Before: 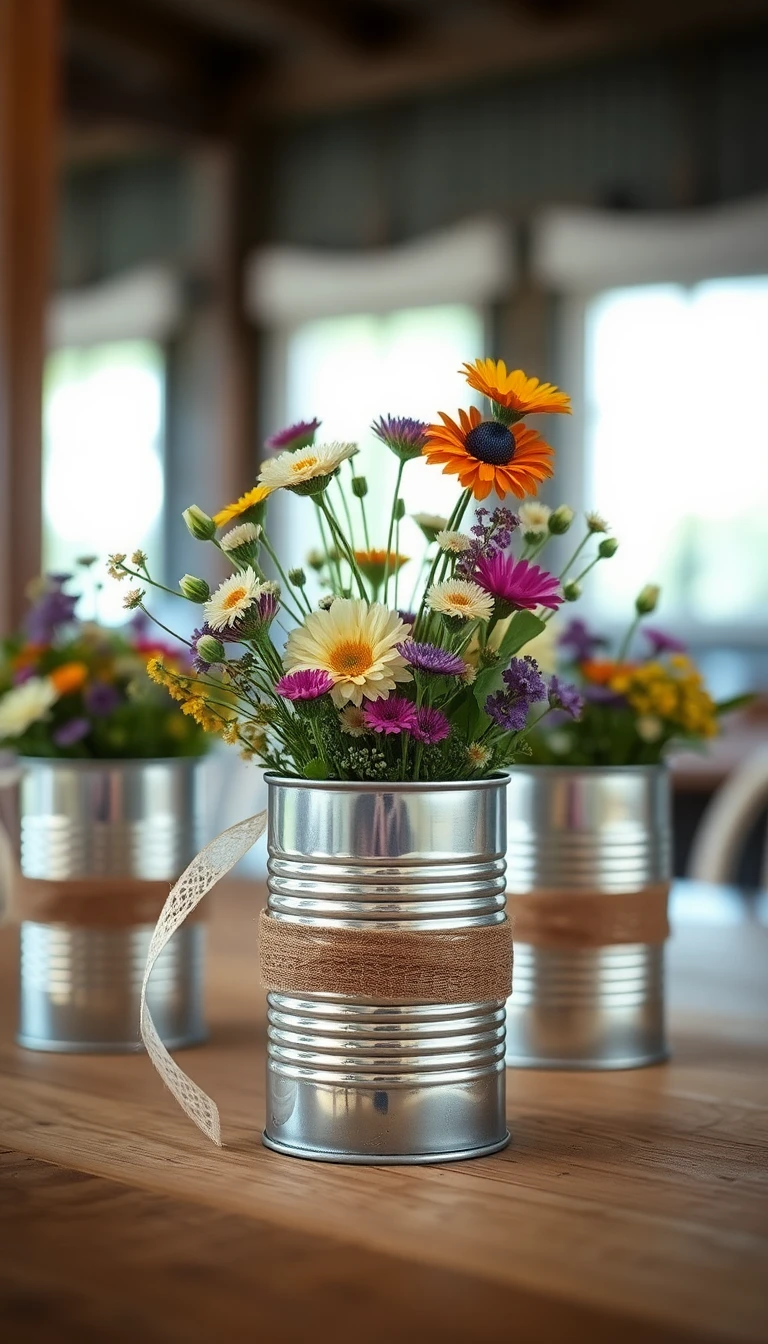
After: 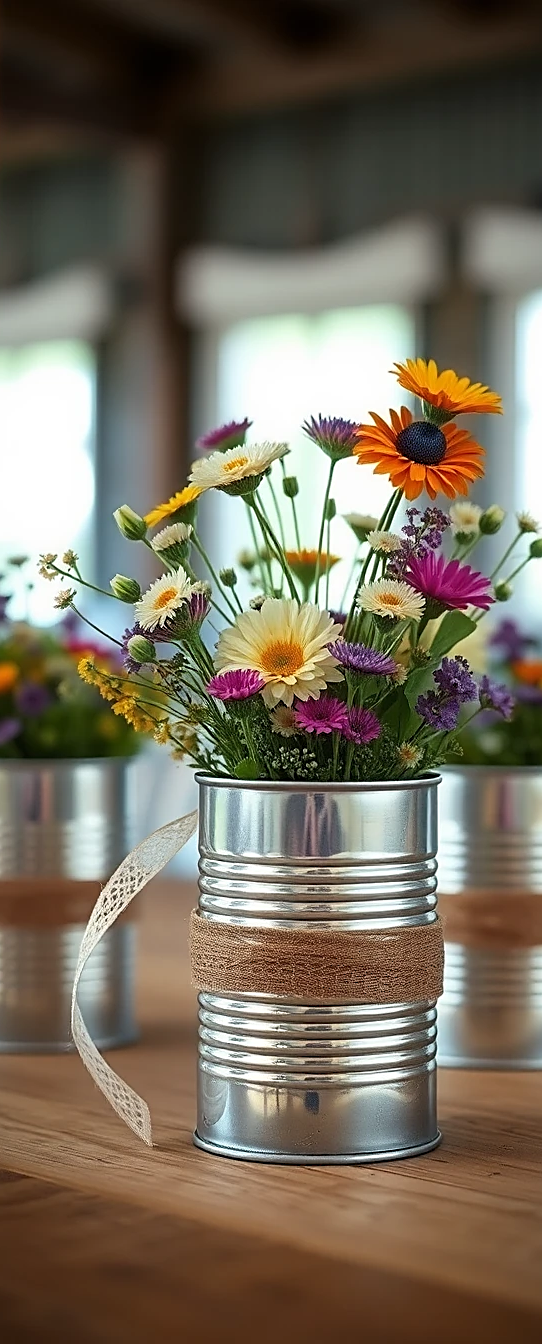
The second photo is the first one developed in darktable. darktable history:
crop and rotate: left 9.057%, right 20.344%
sharpen: on, module defaults
